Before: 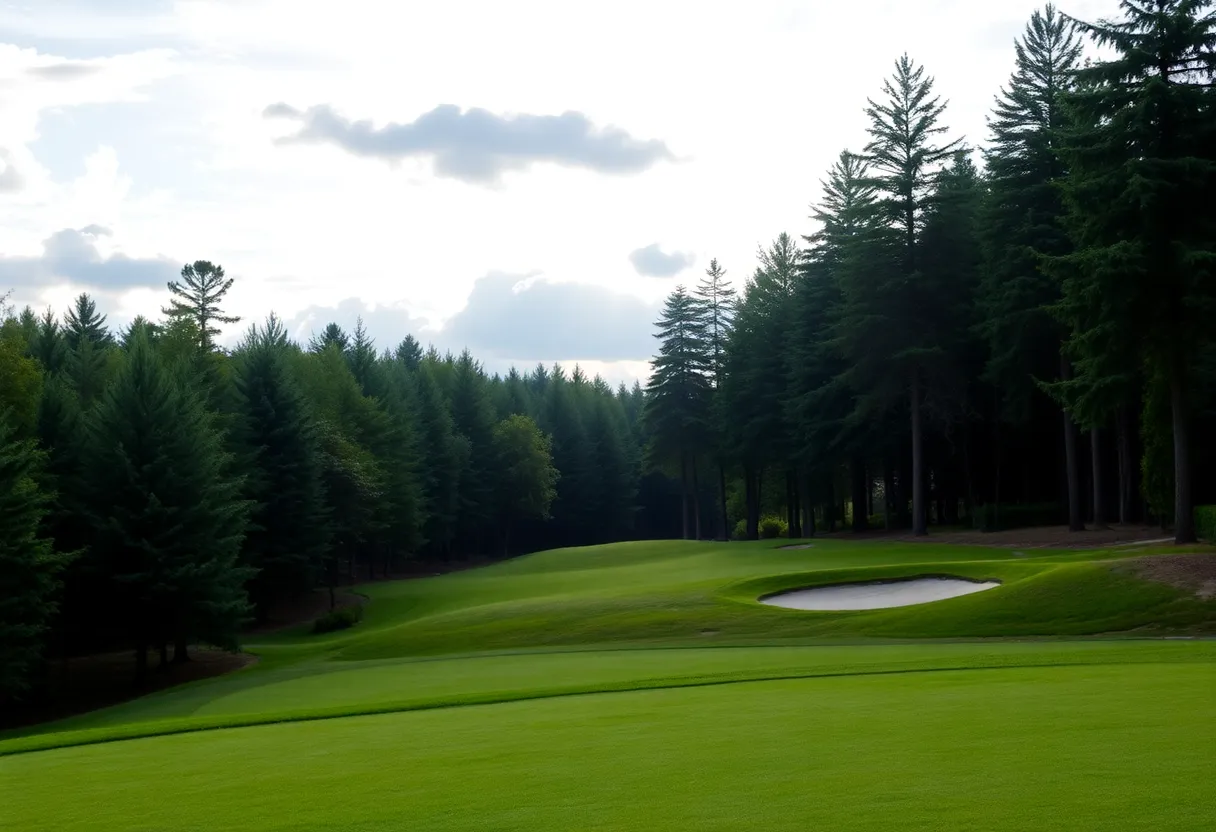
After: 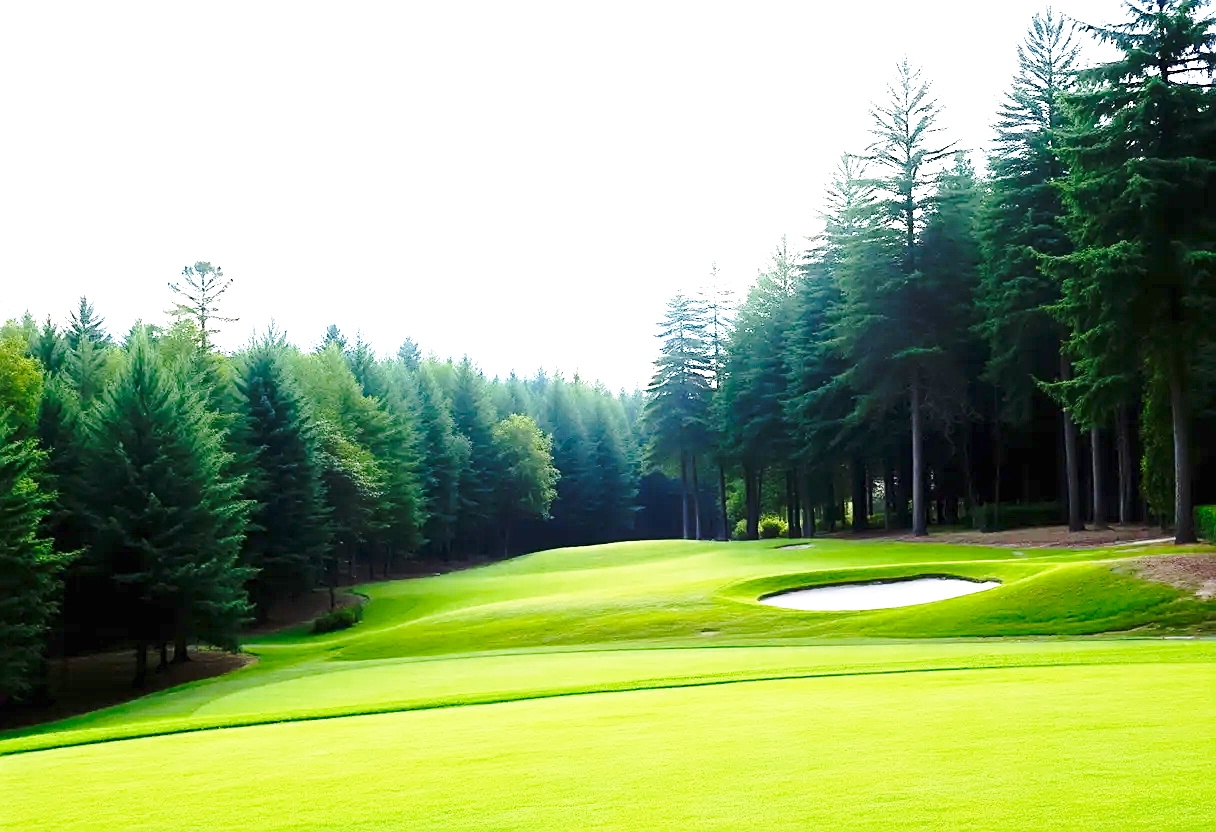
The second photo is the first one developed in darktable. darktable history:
base curve: curves: ch0 [(0, 0) (0.032, 0.037) (0.105, 0.228) (0.435, 0.76) (0.856, 0.983) (1, 1)], preserve colors none
sharpen: on, module defaults
exposure: black level correction 0, exposure 1.9 EV, compensate highlight preservation false
white balance: emerald 1
